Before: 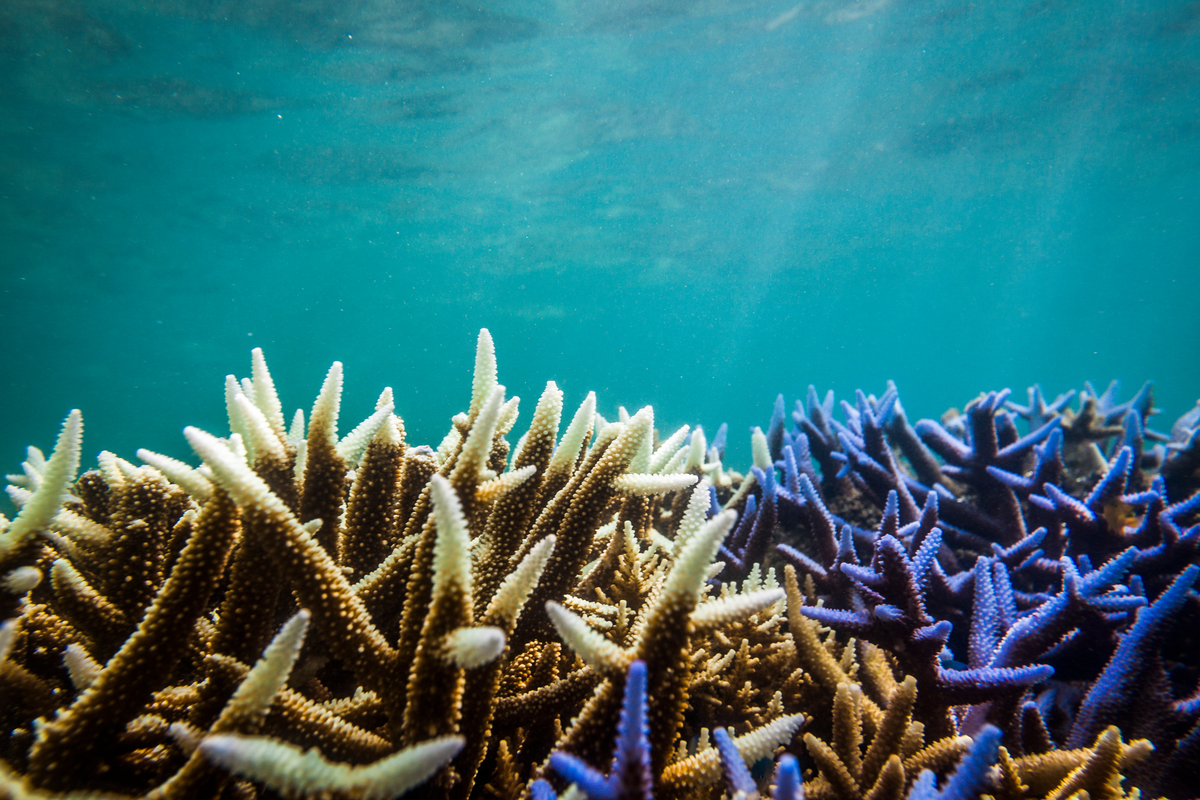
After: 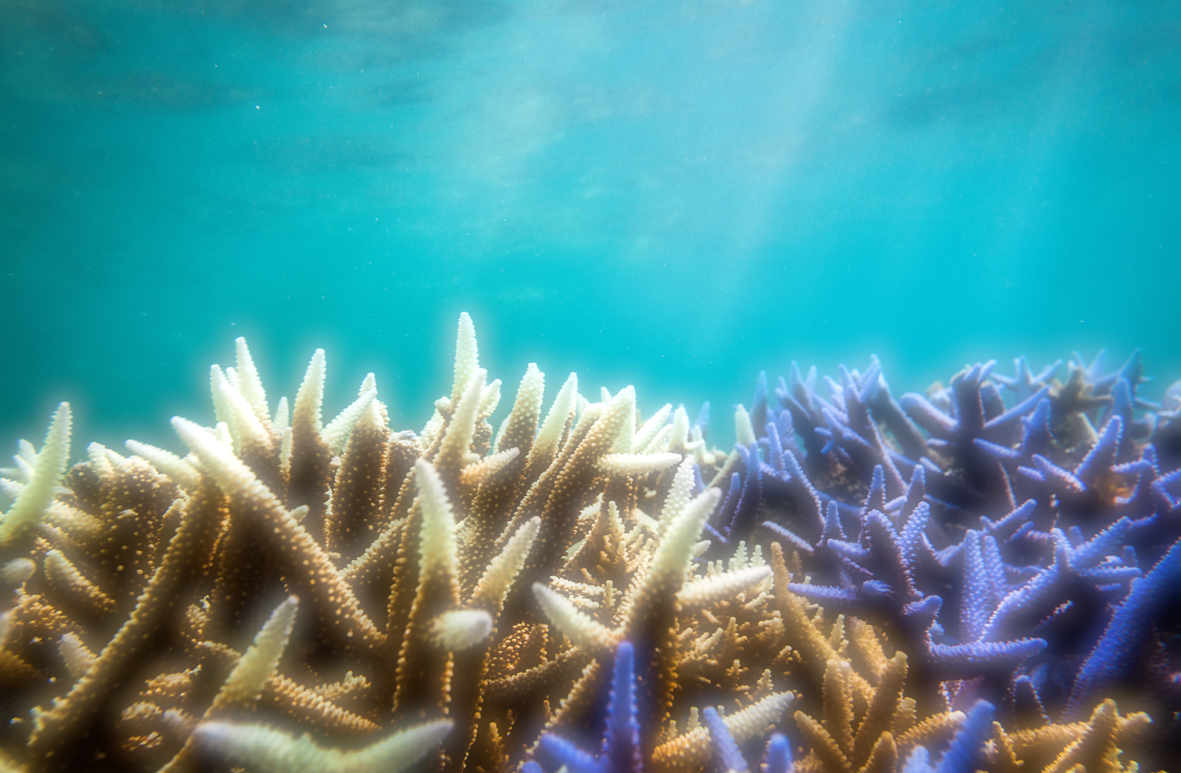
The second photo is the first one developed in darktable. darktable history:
exposure: black level correction 0, exposure 0.5 EV, compensate exposure bias true, compensate highlight preservation false
soften: on, module defaults
rotate and perspective: rotation -1.32°, lens shift (horizontal) -0.031, crop left 0.015, crop right 0.985, crop top 0.047, crop bottom 0.982
